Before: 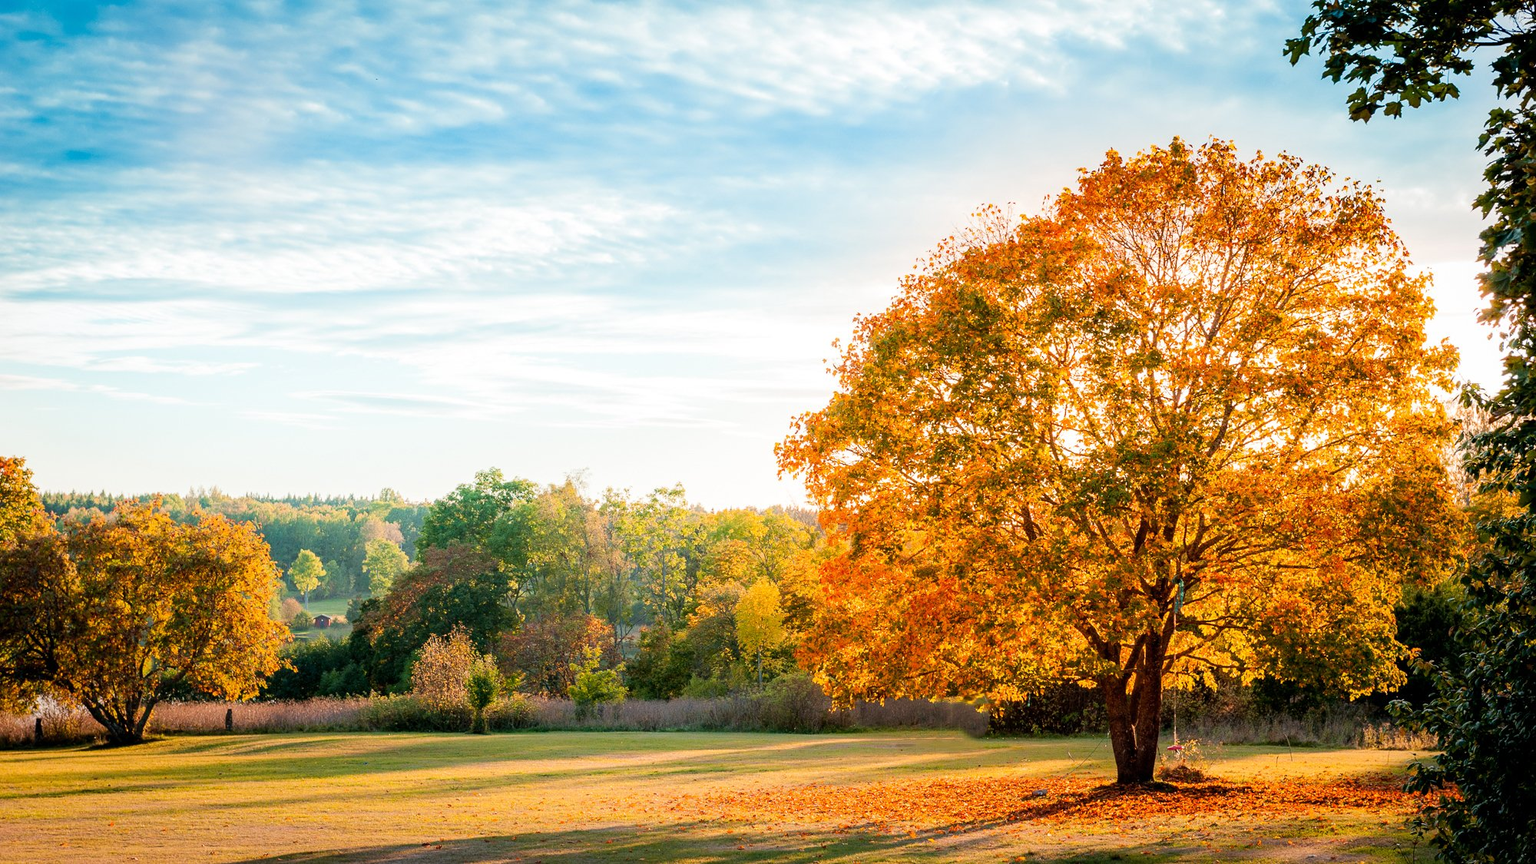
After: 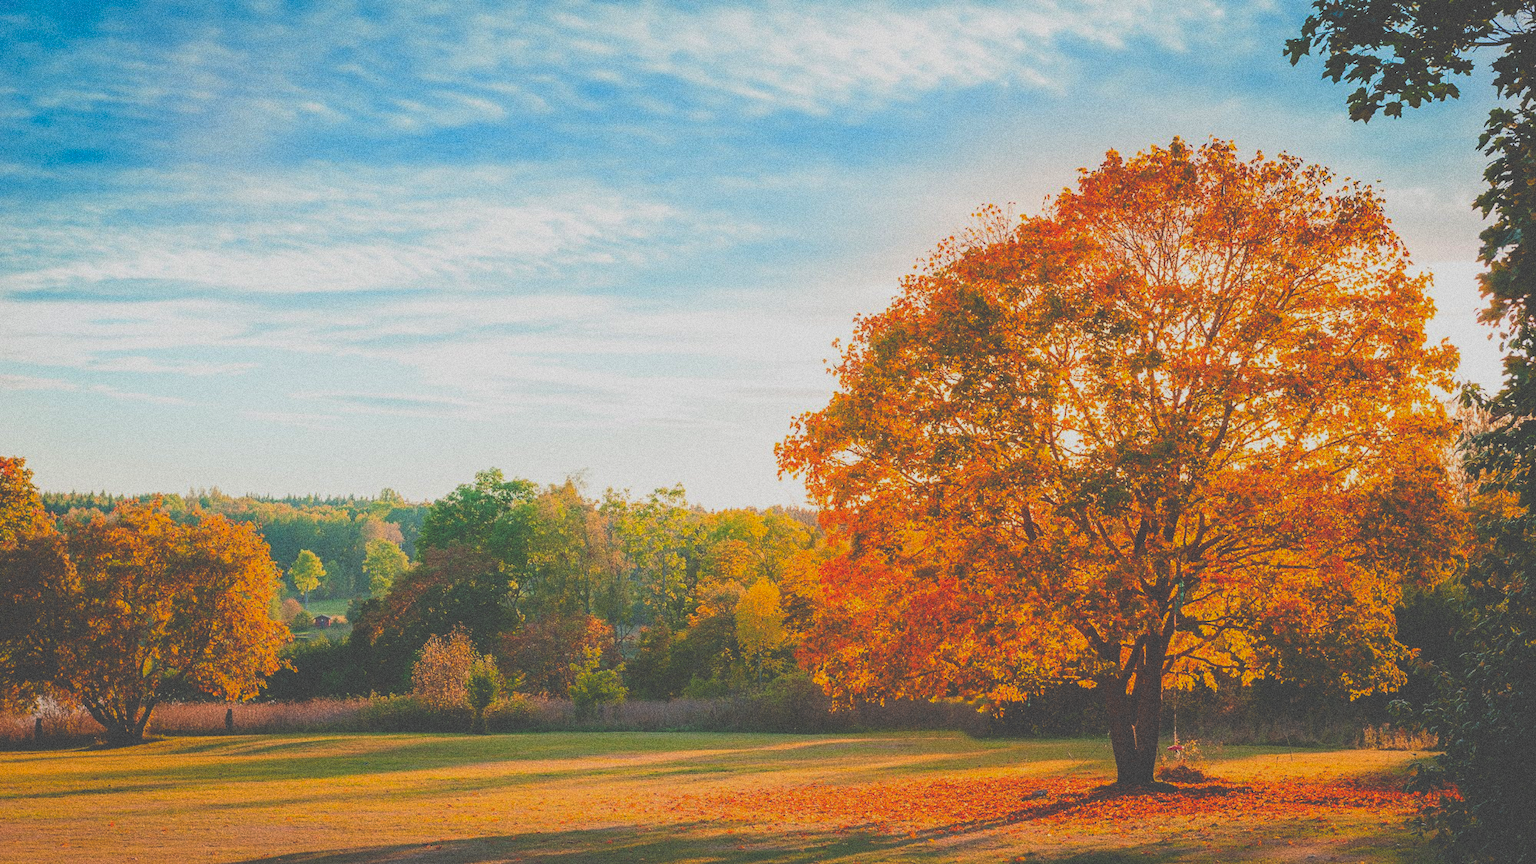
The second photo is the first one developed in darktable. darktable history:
contrast brightness saturation: contrast -0.28
grain: coarseness 0.09 ISO, strength 40%
rgb curve: curves: ch0 [(0, 0.186) (0.314, 0.284) (0.775, 0.708) (1, 1)], compensate middle gray true, preserve colors none
